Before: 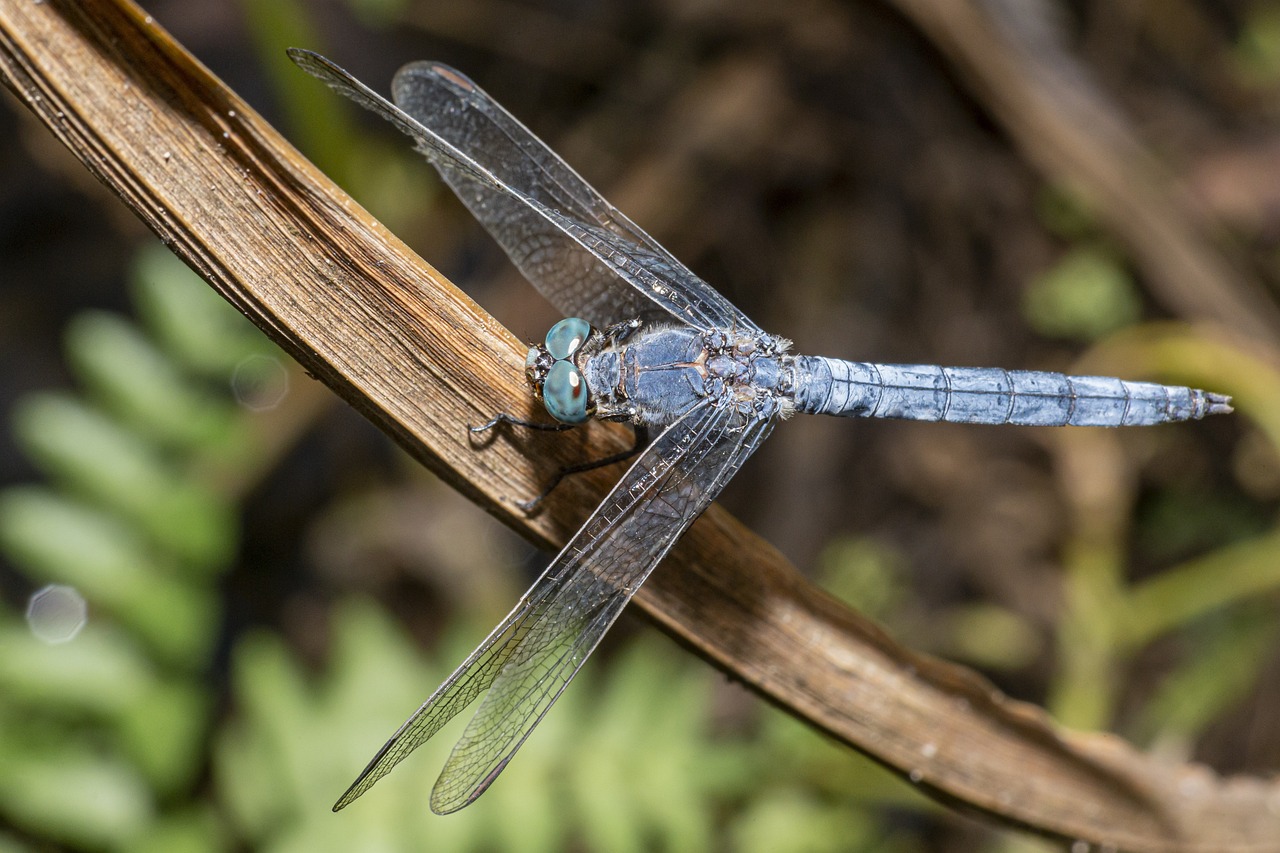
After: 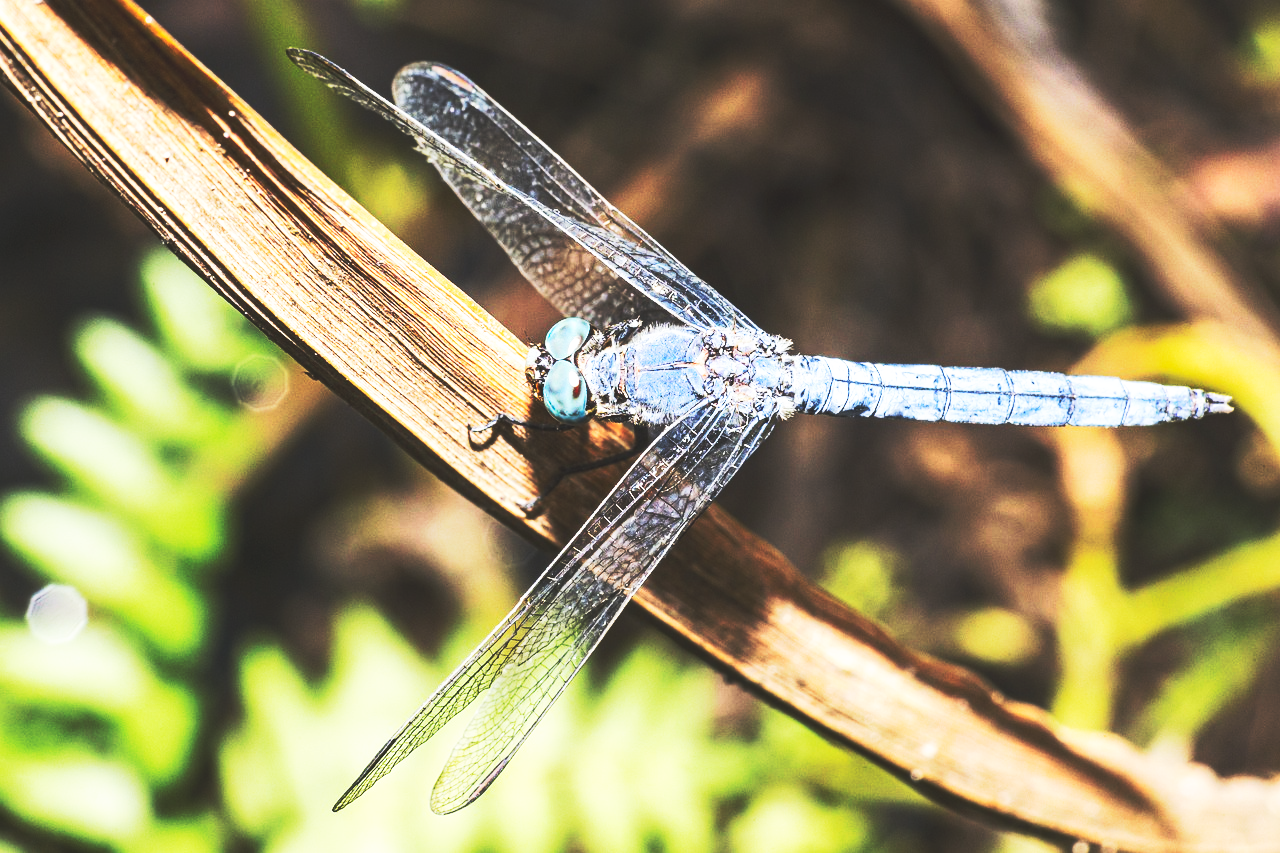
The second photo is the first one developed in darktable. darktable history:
tone curve: curves: ch0 [(0, 0) (0.003, 0.006) (0.011, 0.015) (0.025, 0.032) (0.044, 0.054) (0.069, 0.079) (0.1, 0.111) (0.136, 0.146) (0.177, 0.186) (0.224, 0.229) (0.277, 0.286) (0.335, 0.348) (0.399, 0.426) (0.468, 0.514) (0.543, 0.609) (0.623, 0.706) (0.709, 0.789) (0.801, 0.862) (0.898, 0.926) (1, 1)], color space Lab, independent channels, preserve colors none
base curve: curves: ch0 [(0, 0.015) (0.085, 0.116) (0.134, 0.298) (0.19, 0.545) (0.296, 0.764) (0.599, 0.982) (1, 1)], preserve colors none
